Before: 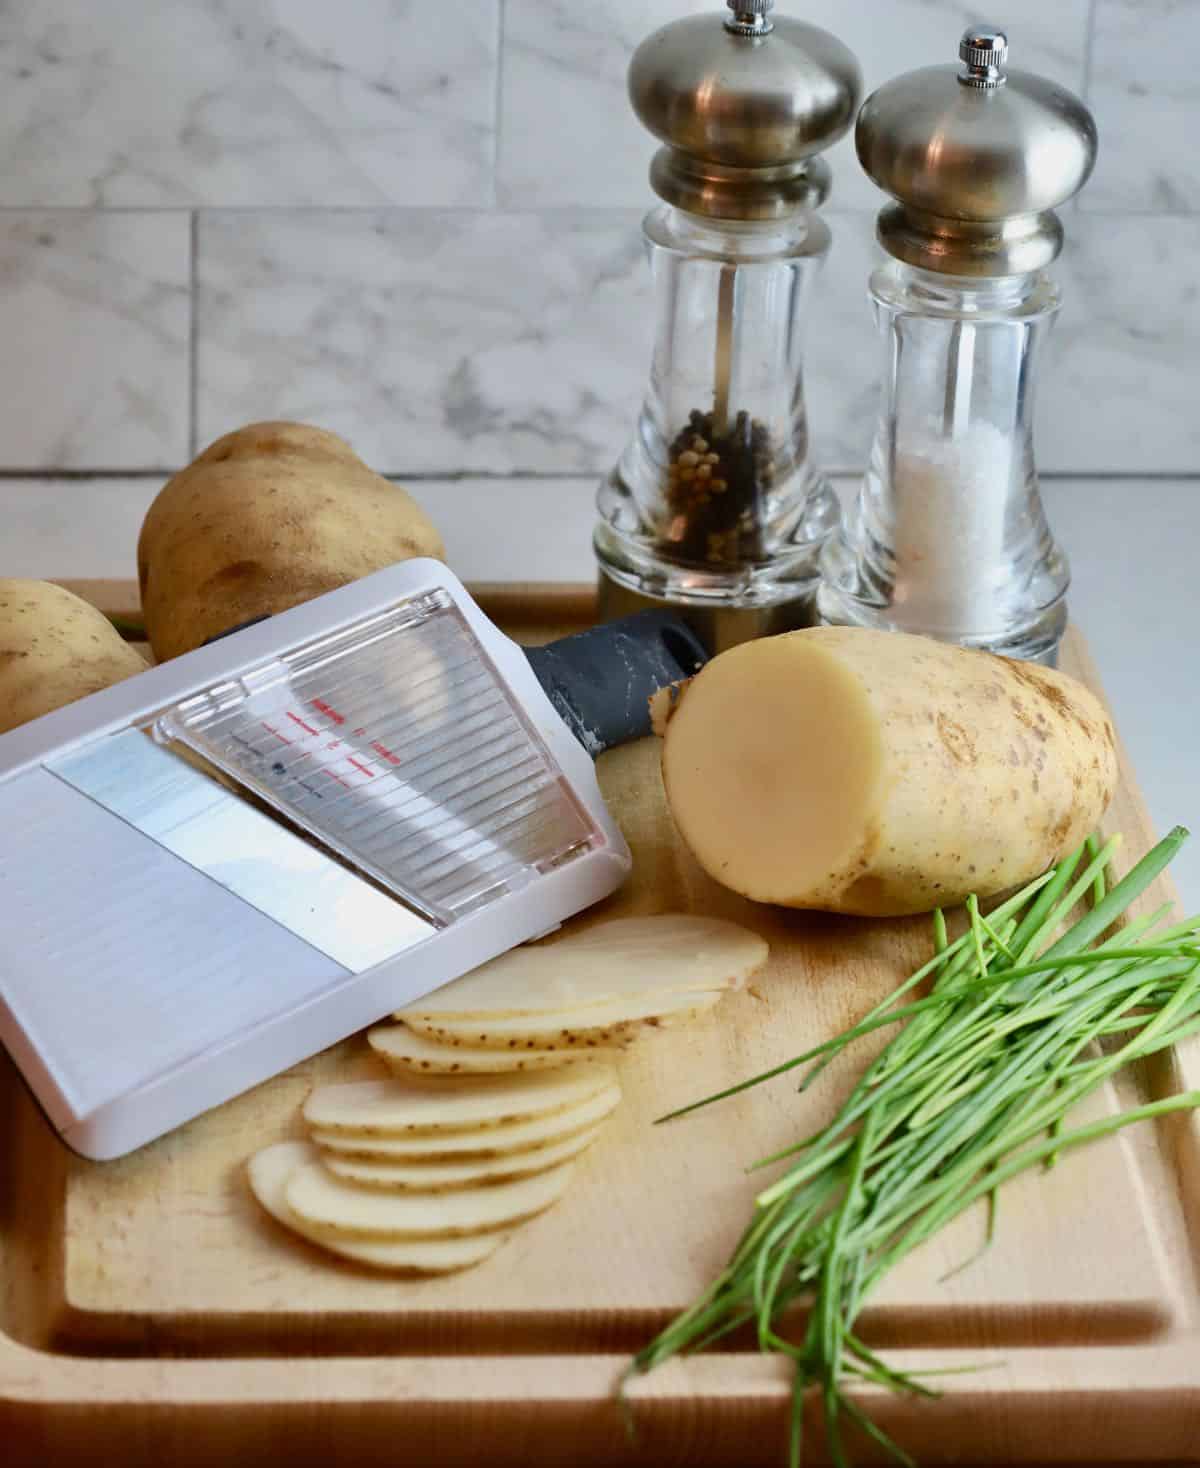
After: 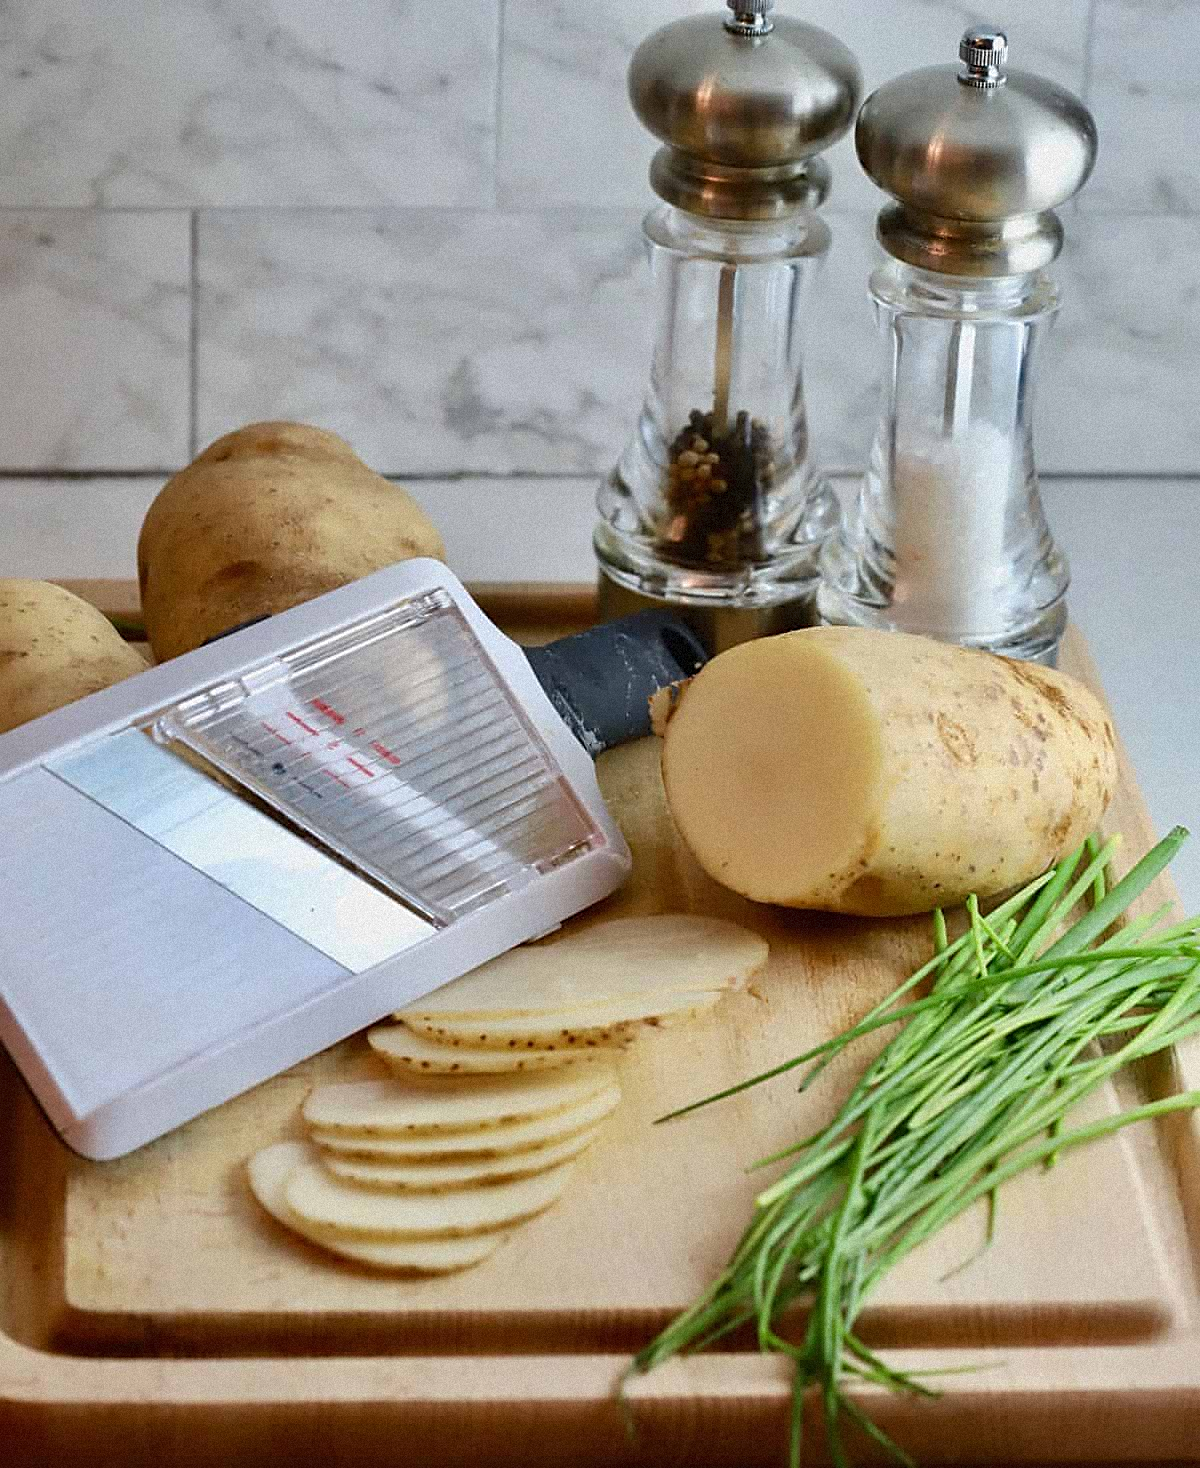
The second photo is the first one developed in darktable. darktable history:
grain: mid-tones bias 0%
sharpen: on, module defaults
